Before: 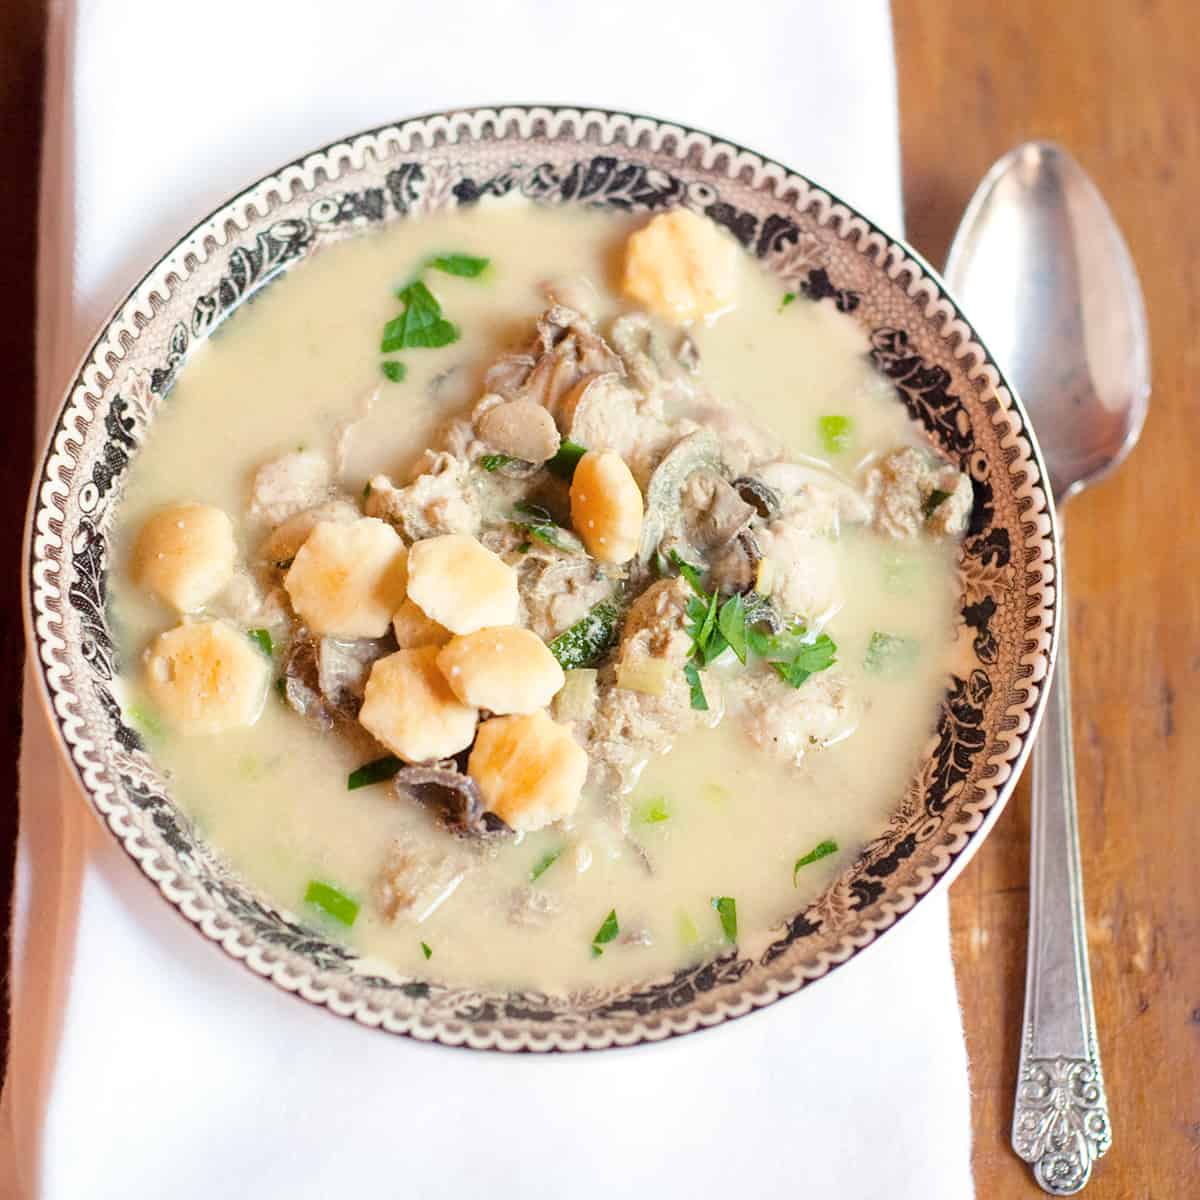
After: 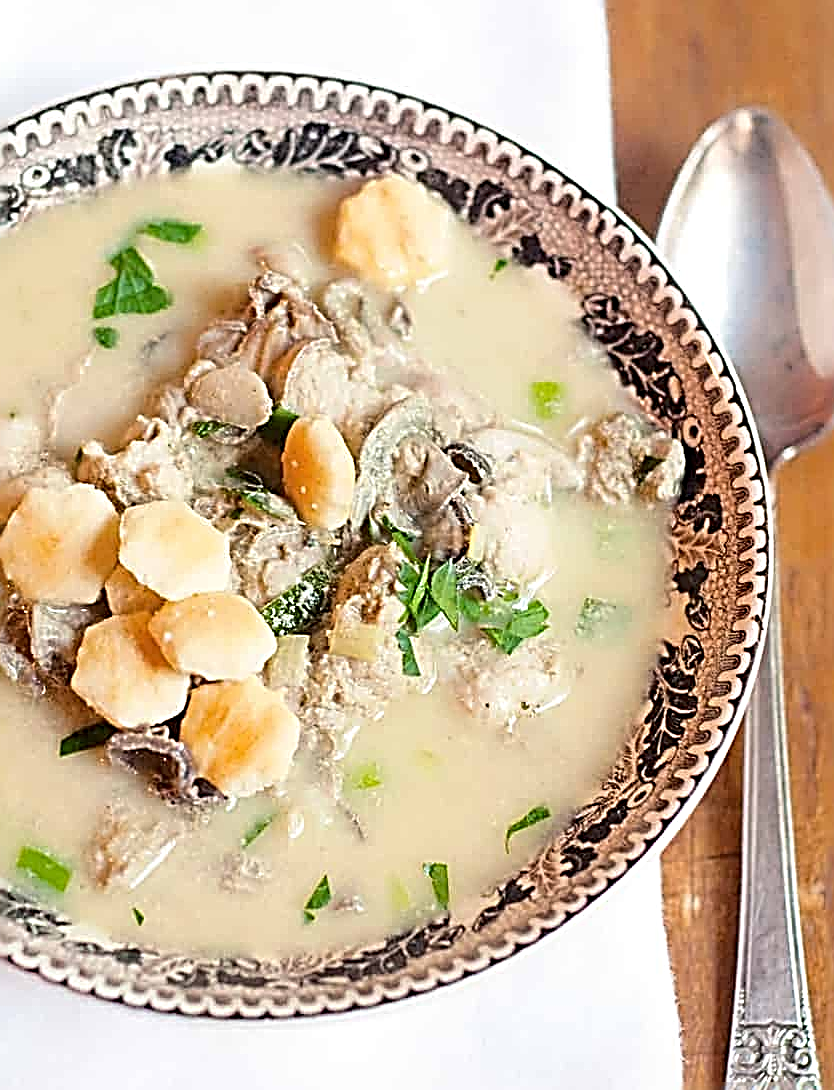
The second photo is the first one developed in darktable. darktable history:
sharpen: radius 3.158, amount 1.731
crop and rotate: left 24.034%, top 2.838%, right 6.406%, bottom 6.299%
